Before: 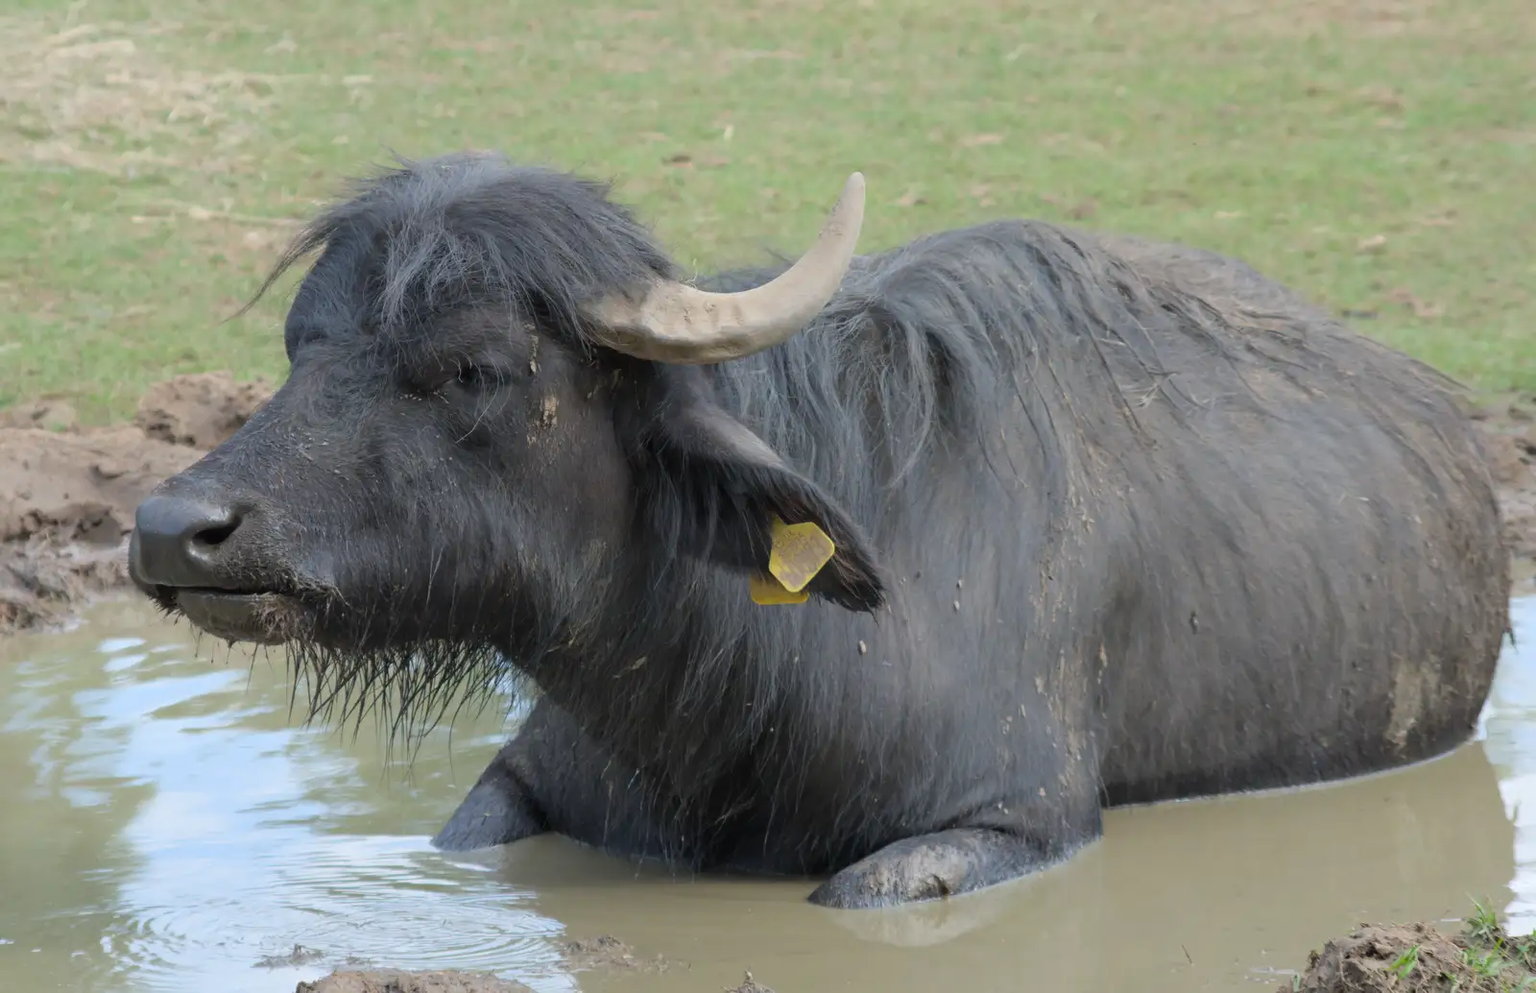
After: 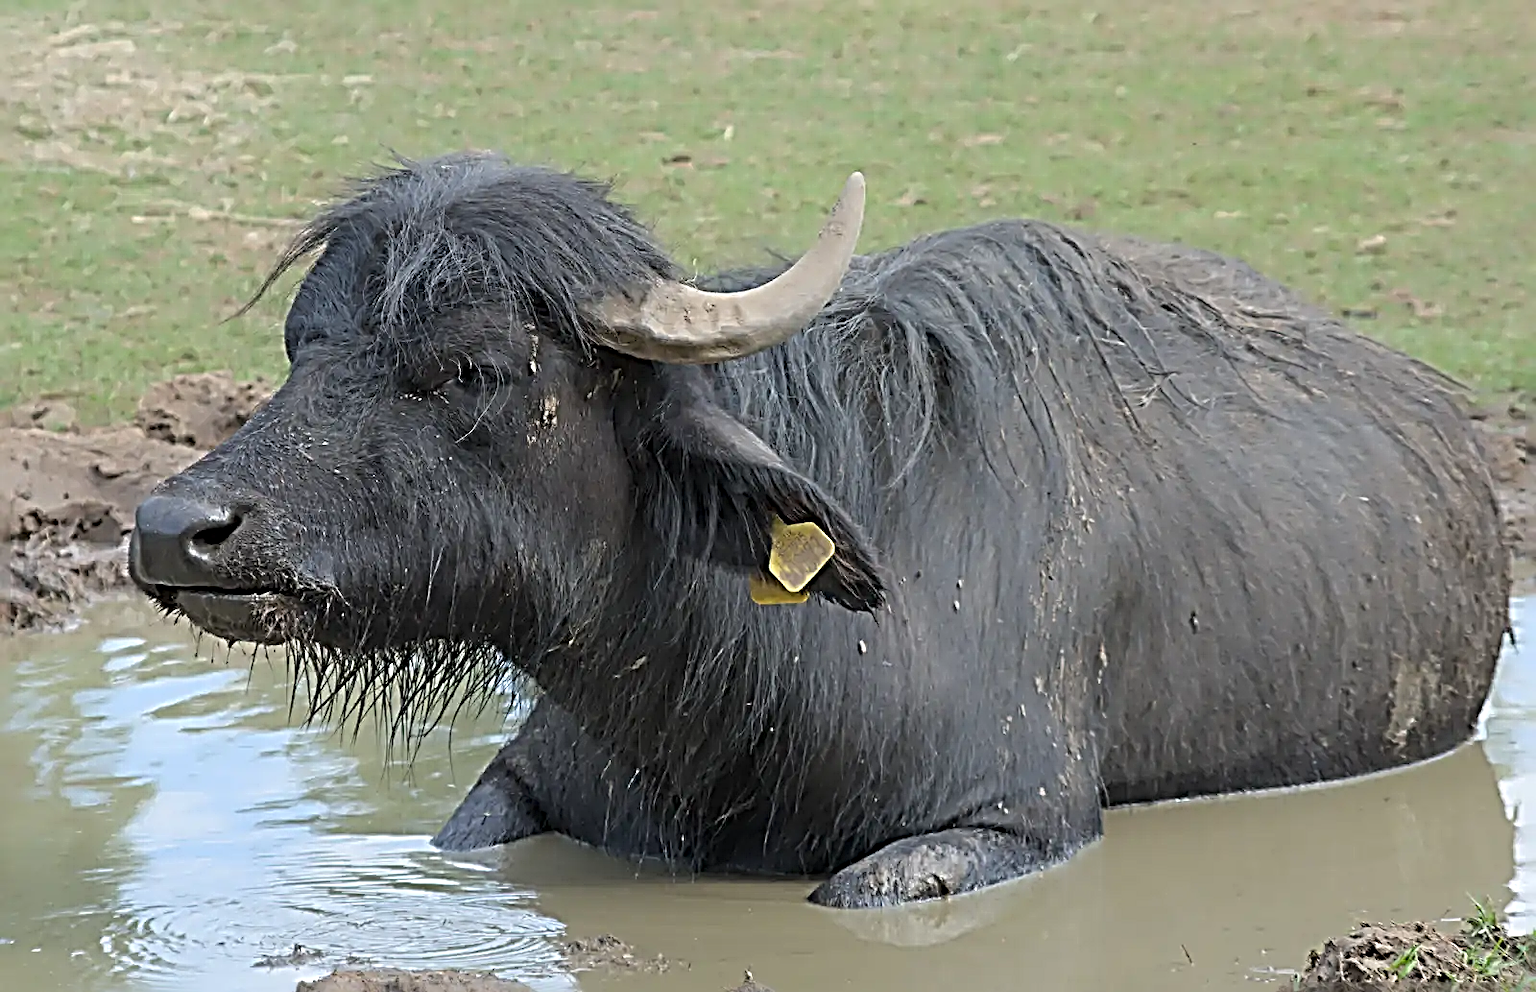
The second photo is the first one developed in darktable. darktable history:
sharpen: radius 4.039, amount 1.989
tone equalizer: smoothing diameter 24.85%, edges refinement/feathering 7.24, preserve details guided filter
